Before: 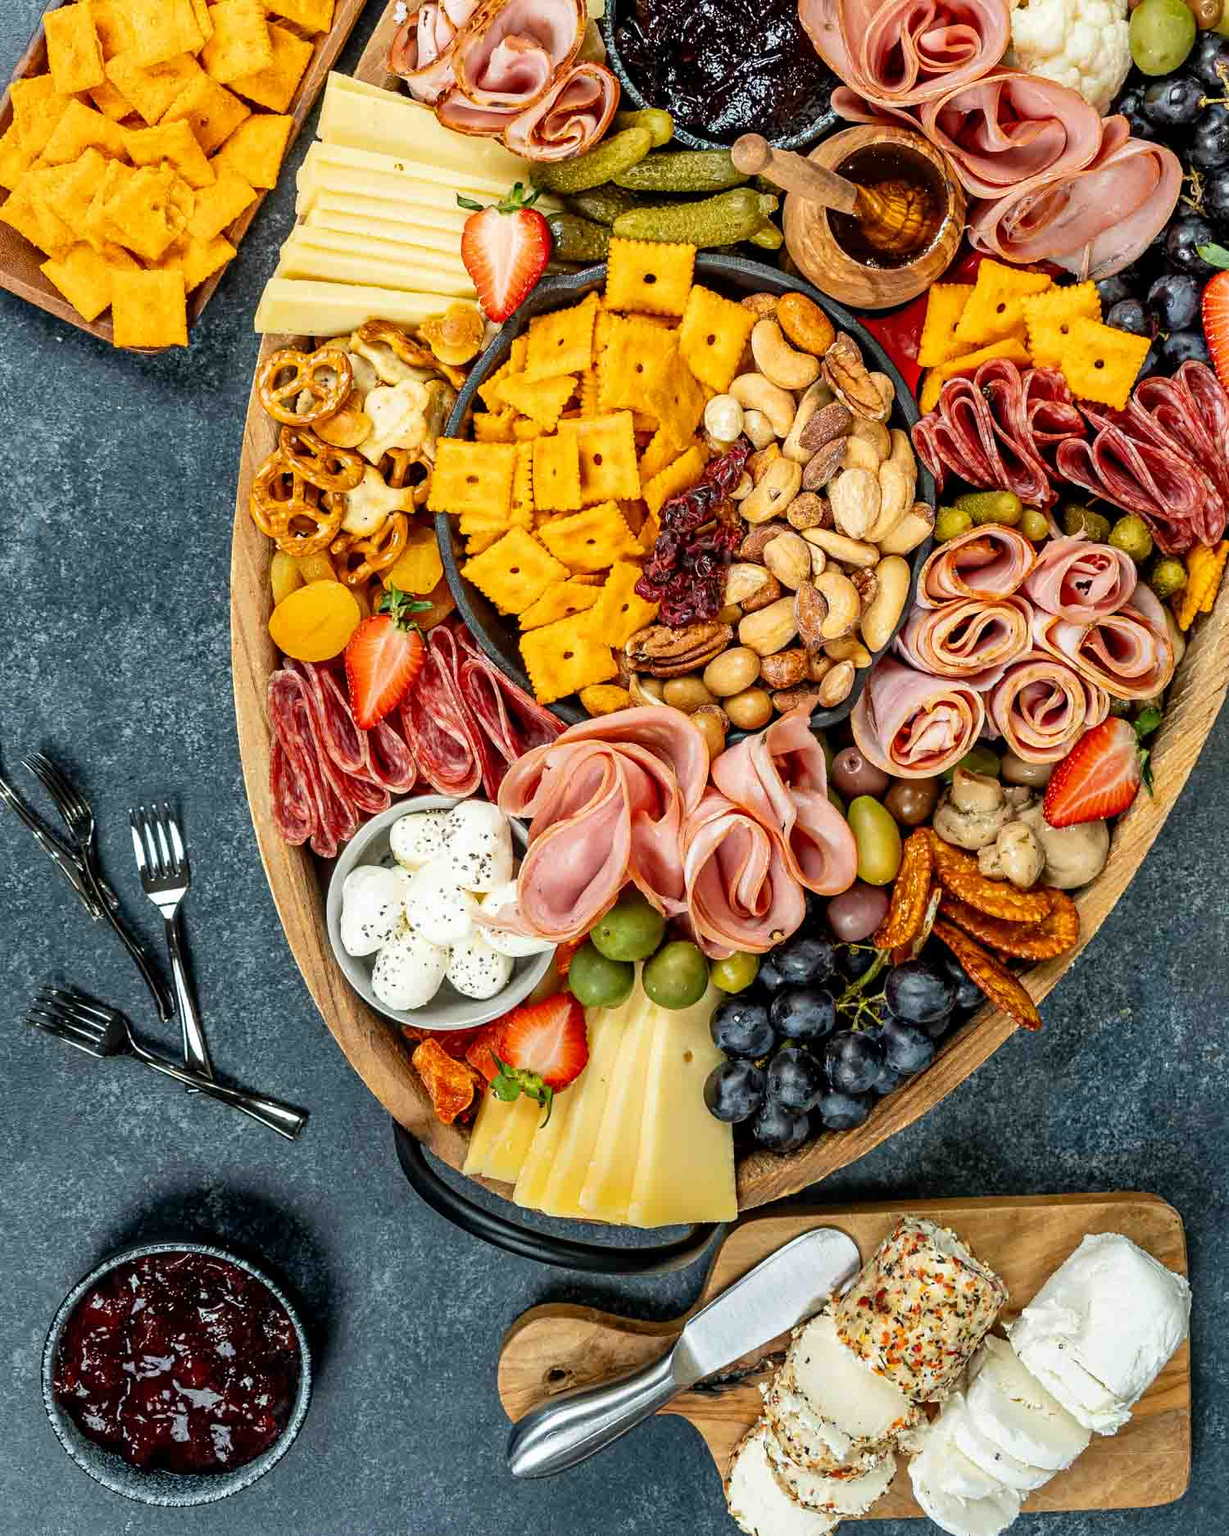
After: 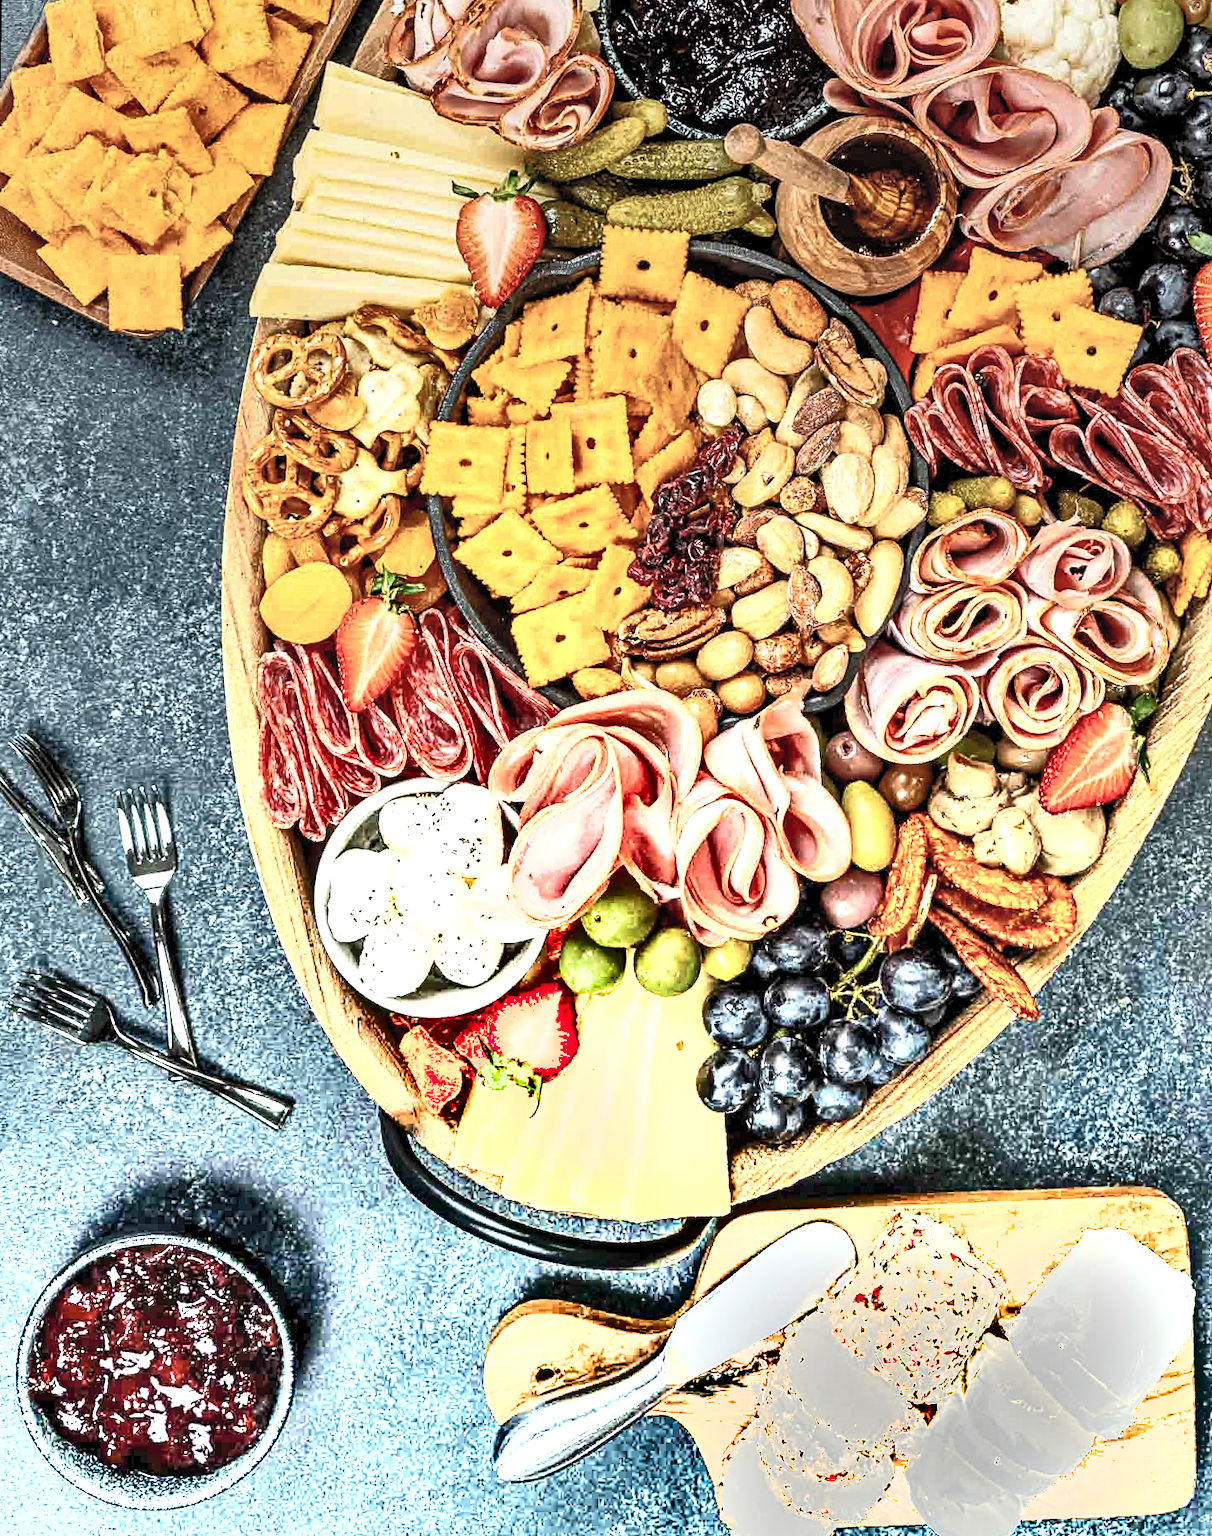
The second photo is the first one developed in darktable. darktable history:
graduated density: density -3.9 EV
shadows and highlights: shadows 25, highlights -48, soften with gaussian
rotate and perspective: rotation 0.226°, lens shift (vertical) -0.042, crop left 0.023, crop right 0.982, crop top 0.006, crop bottom 0.994
exposure: exposure -0.153 EV, compensate highlight preservation false
contrast brightness saturation: contrast 0.1, brightness 0.3, saturation 0.14
contrast equalizer: y [[0.5, 0.5, 0.5, 0.539, 0.64, 0.611], [0.5 ×6], [0.5 ×6], [0 ×6], [0 ×6]]
color balance rgb: perceptual saturation grading › highlights -31.88%, perceptual saturation grading › mid-tones 5.8%, perceptual saturation grading › shadows 18.12%, perceptual brilliance grading › highlights 3.62%, perceptual brilliance grading › mid-tones -18.12%, perceptual brilliance grading › shadows -41.3%
